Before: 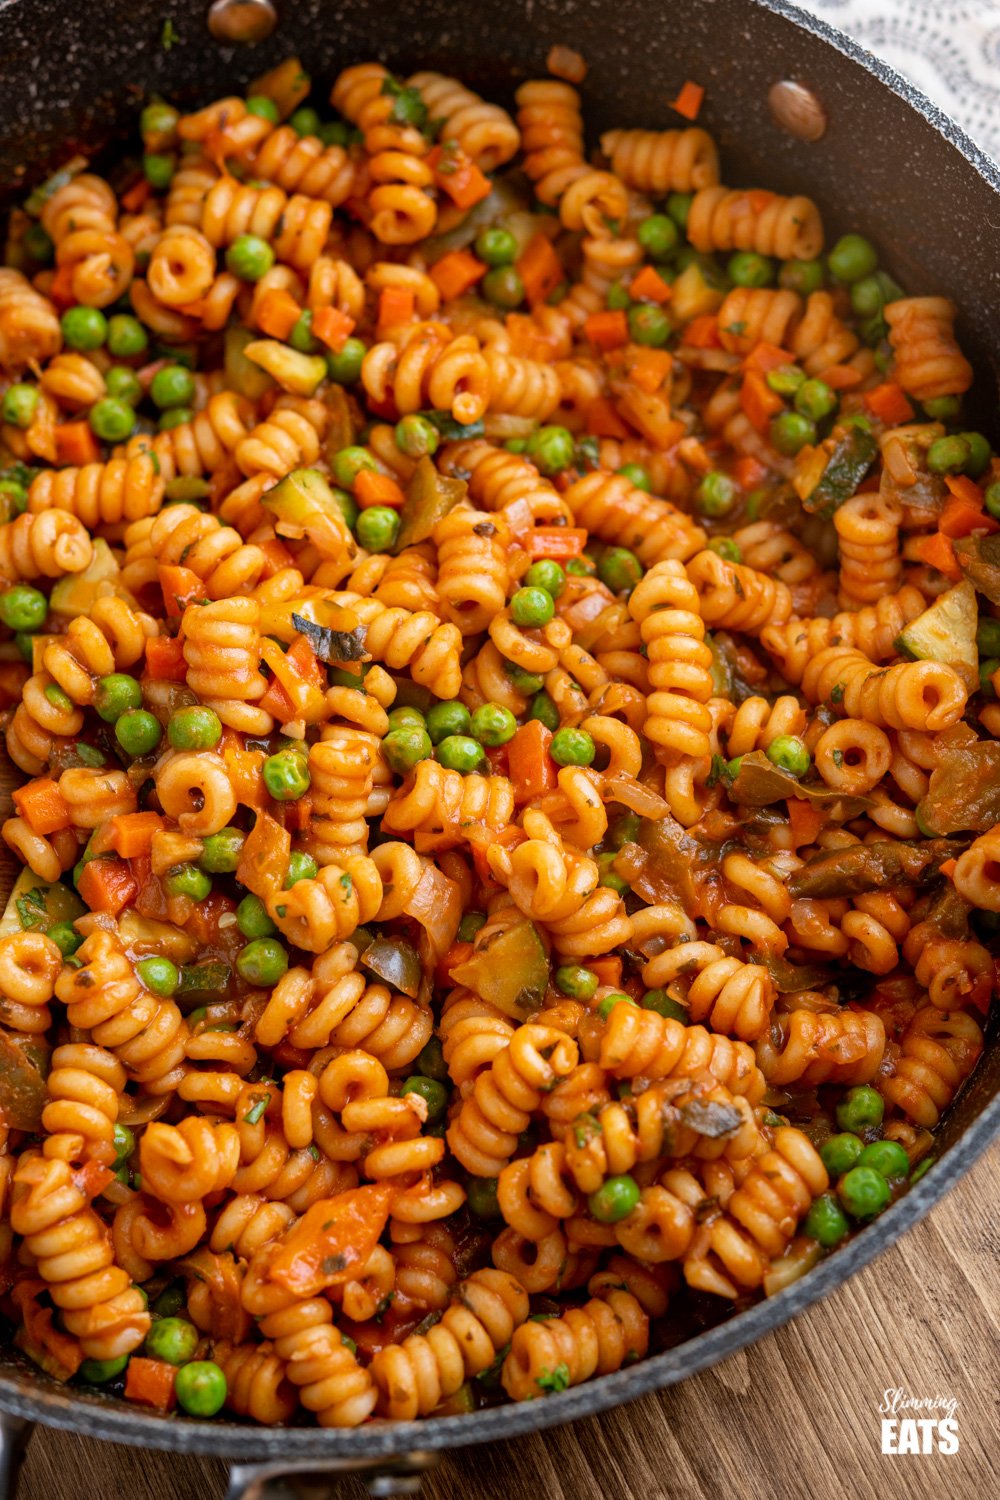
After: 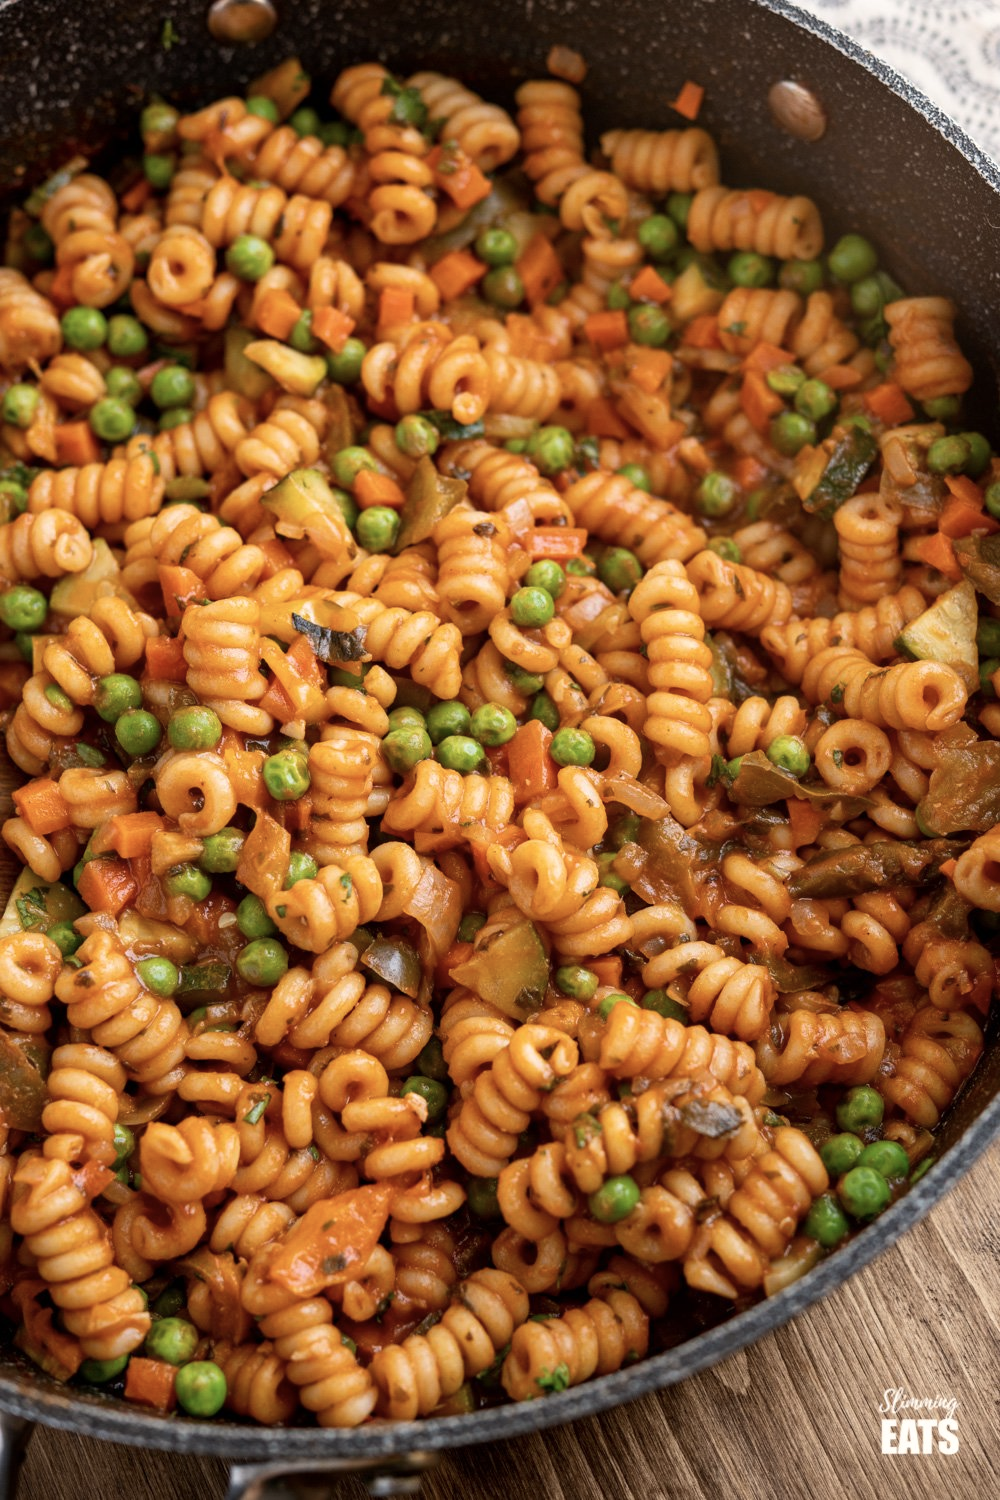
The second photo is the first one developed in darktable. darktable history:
color correction: highlights a* 0.815, highlights b* 2.86, saturation 1.1
contrast brightness saturation: contrast 0.101, saturation -0.294
